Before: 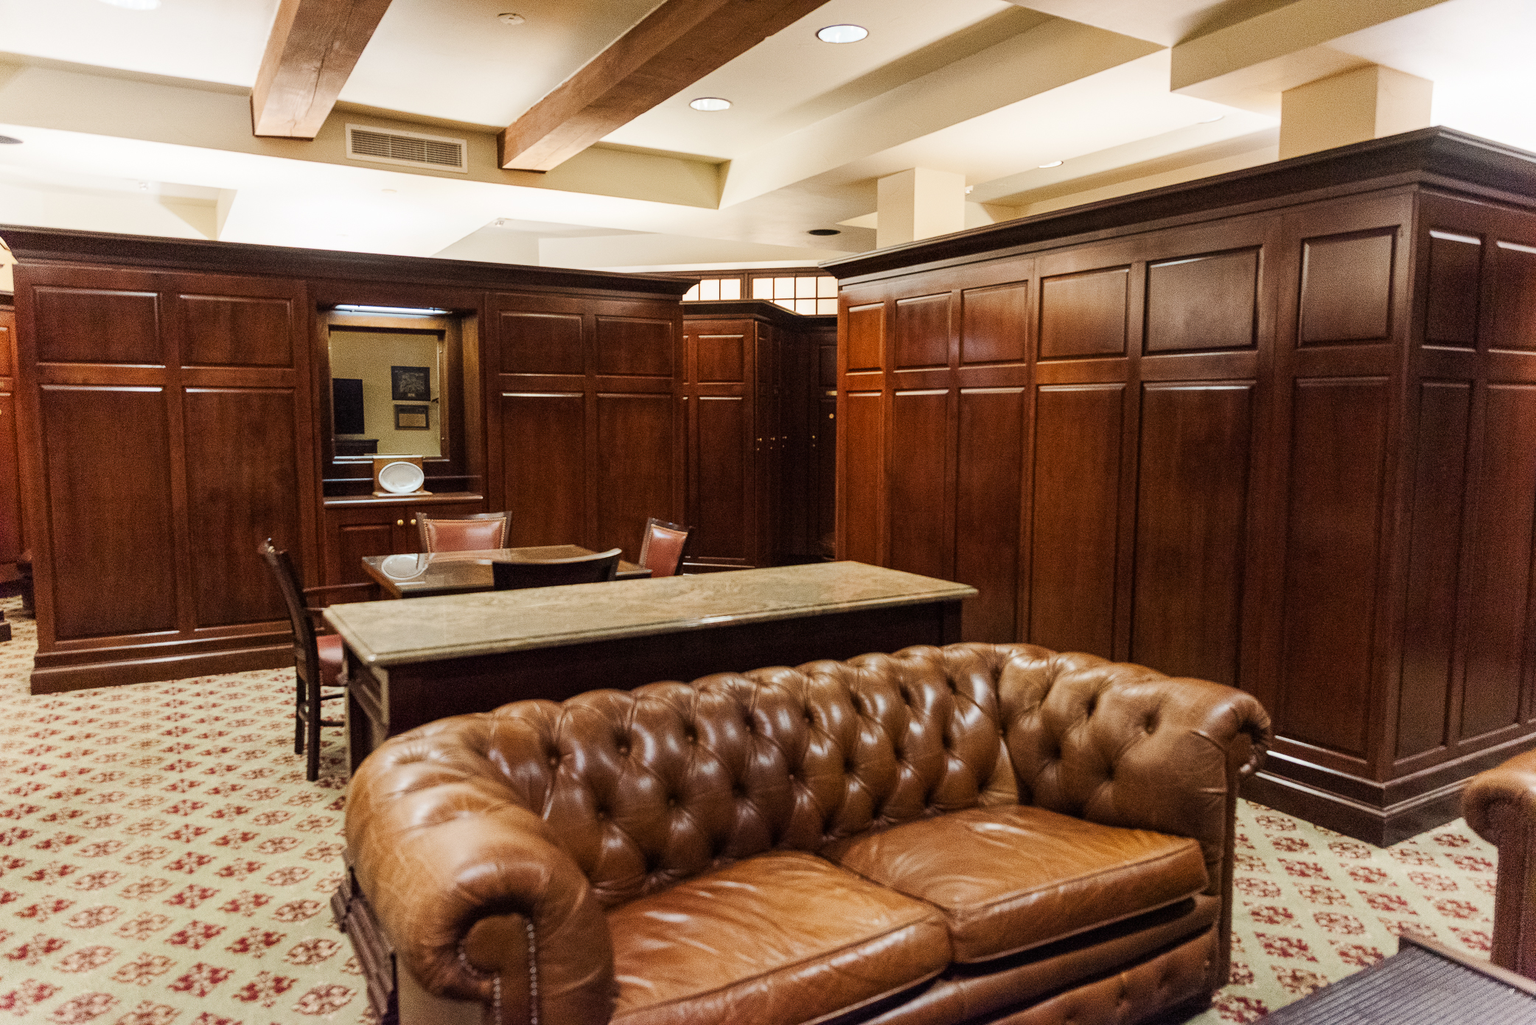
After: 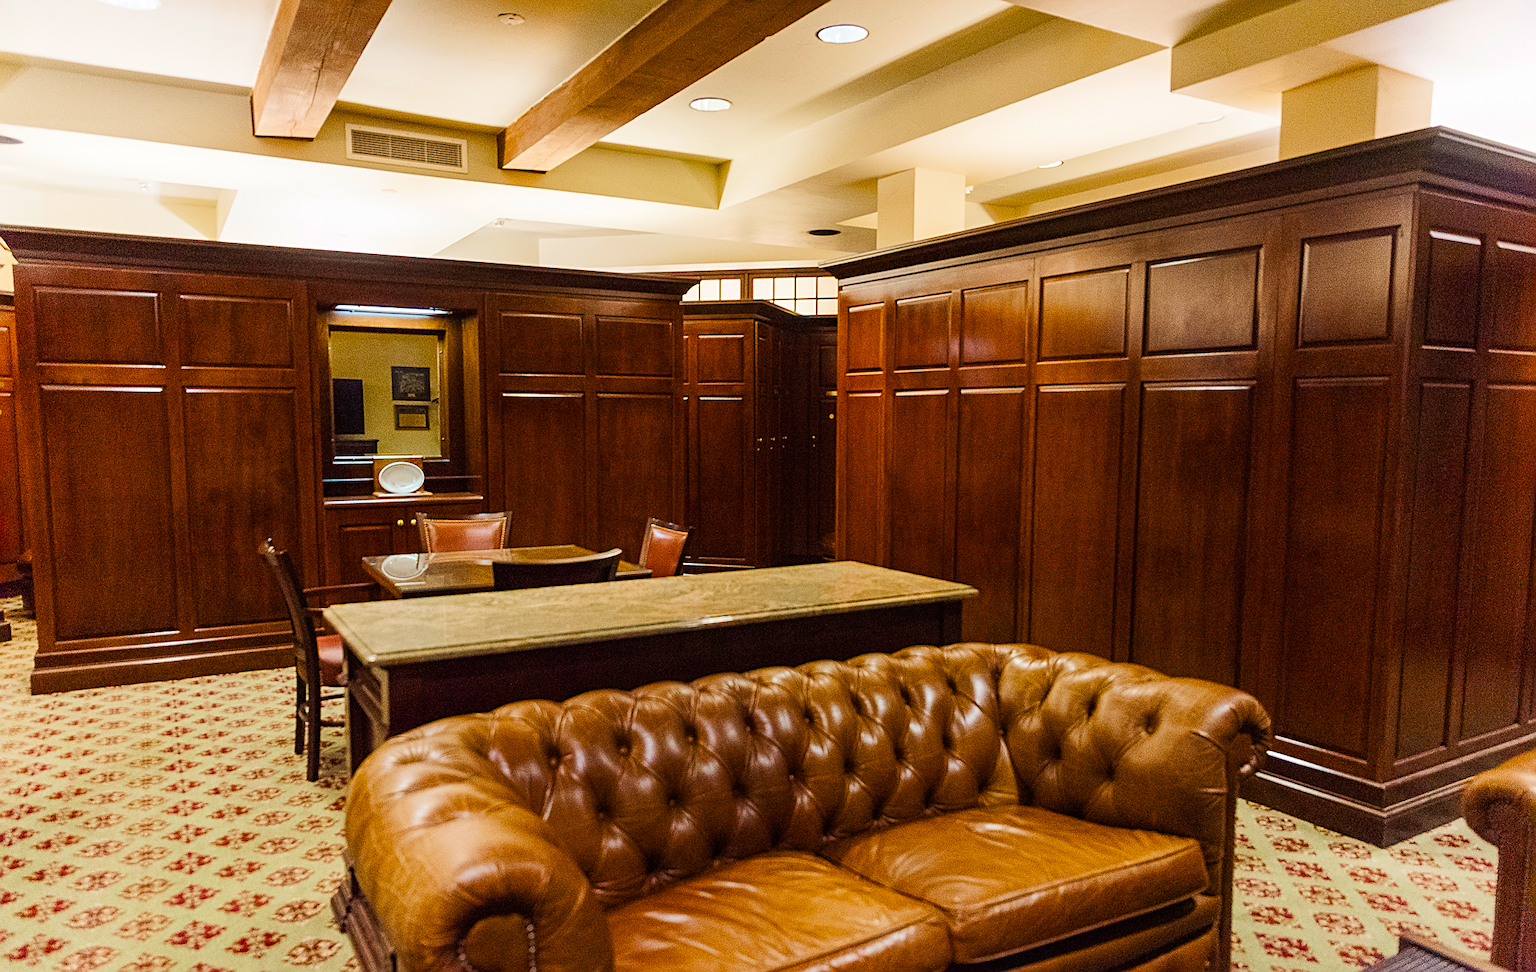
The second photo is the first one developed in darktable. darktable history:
velvia: on, module defaults
crop and rotate: top 0%, bottom 5.097%
sharpen: on, module defaults
color balance rgb: linear chroma grading › global chroma 15%, perceptual saturation grading › global saturation 30%
